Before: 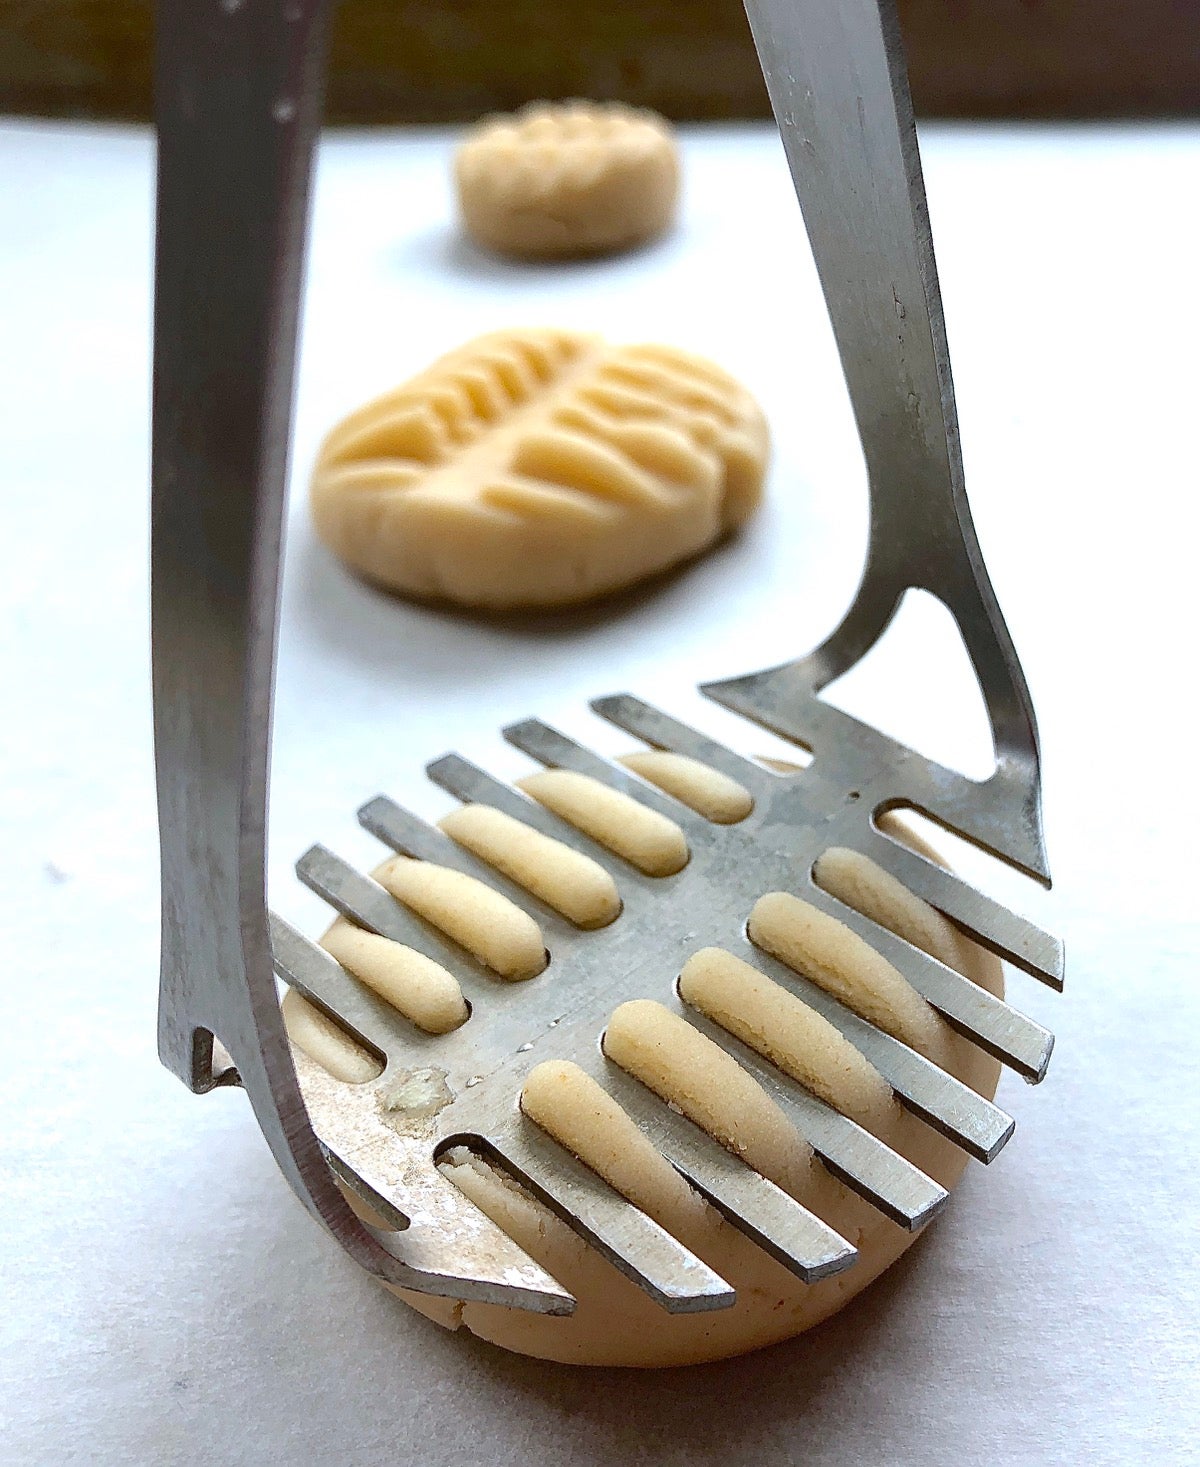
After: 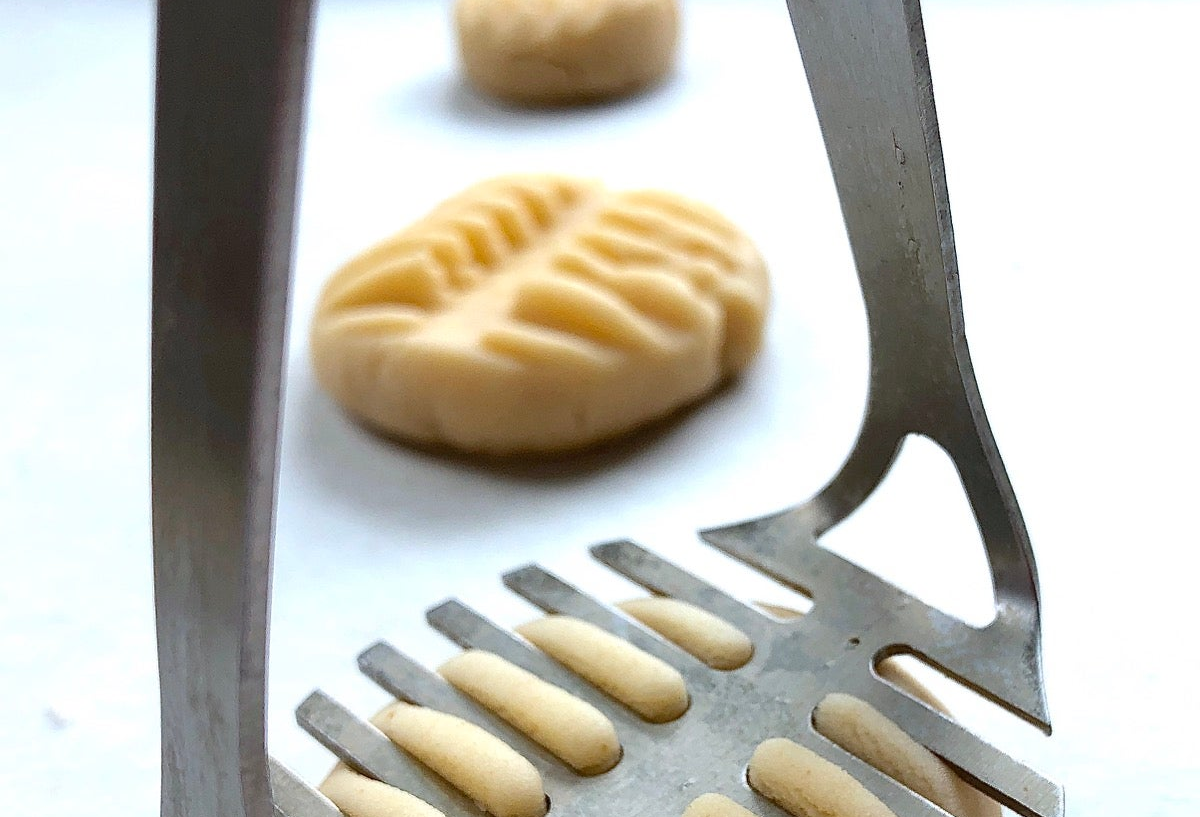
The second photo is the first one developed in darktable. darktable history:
crop and rotate: top 10.536%, bottom 33.736%
